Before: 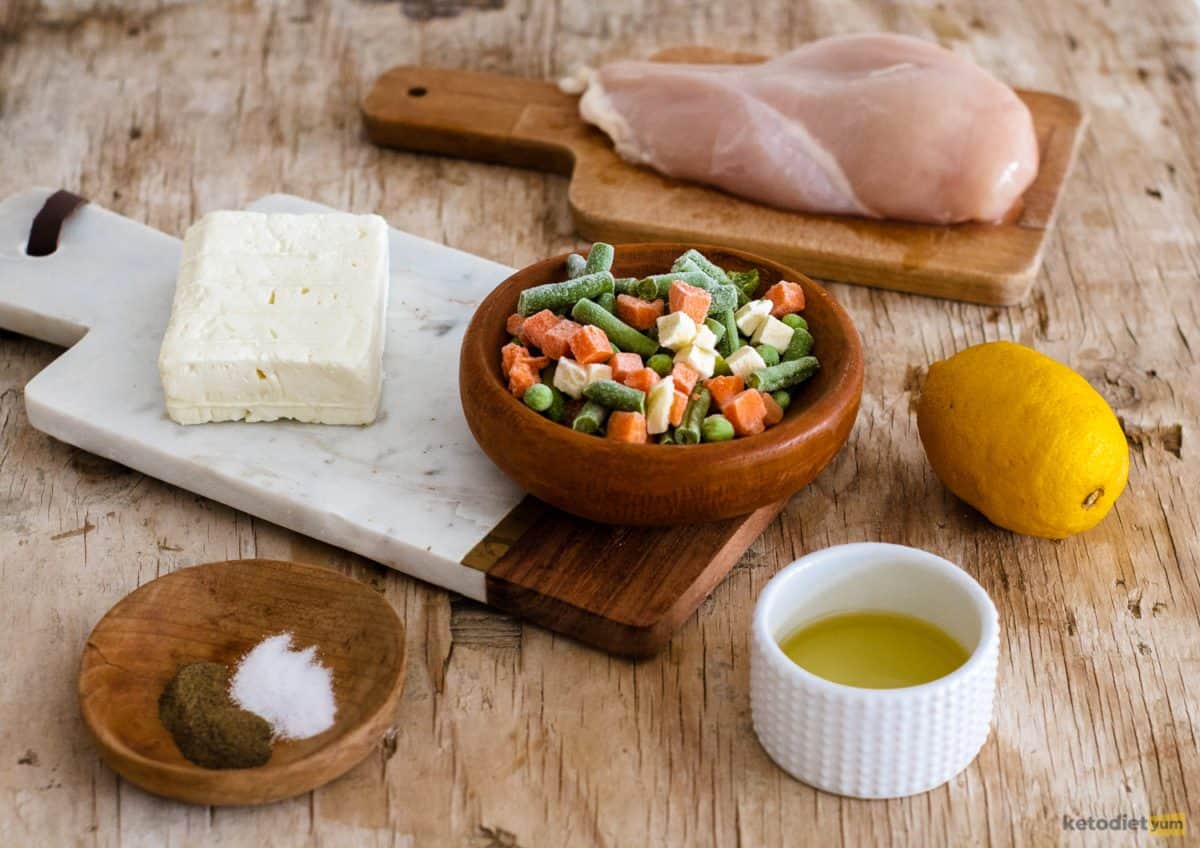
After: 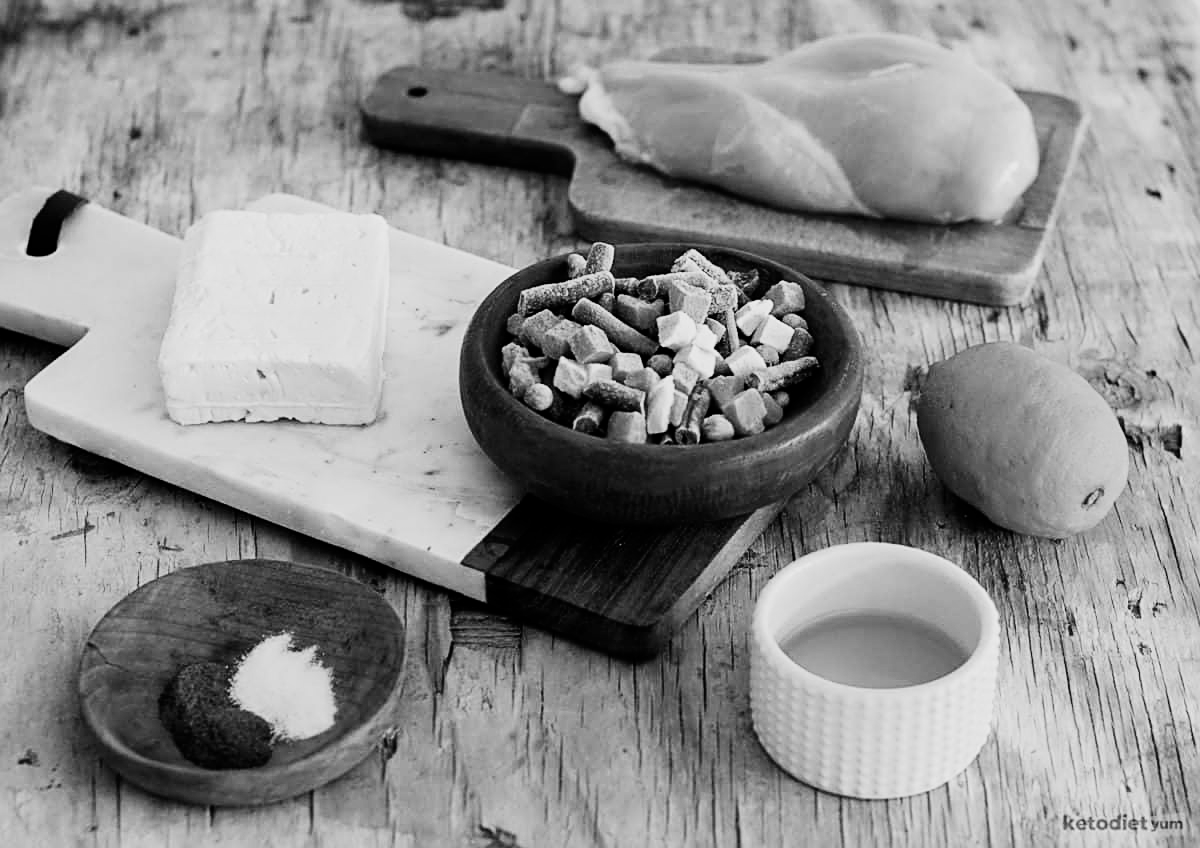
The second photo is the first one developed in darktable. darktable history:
filmic rgb: black relative exposure -7.65 EV, white relative exposure 4.56 EV, hardness 3.61, contrast 1.05
monochrome: a 16.06, b 15.48, size 1
tone curve: curves: ch0 [(0, 0) (0.137, 0.063) (0.255, 0.176) (0.502, 0.502) (0.749, 0.839) (1, 1)], color space Lab, linked channels, preserve colors none
sharpen: on, module defaults
